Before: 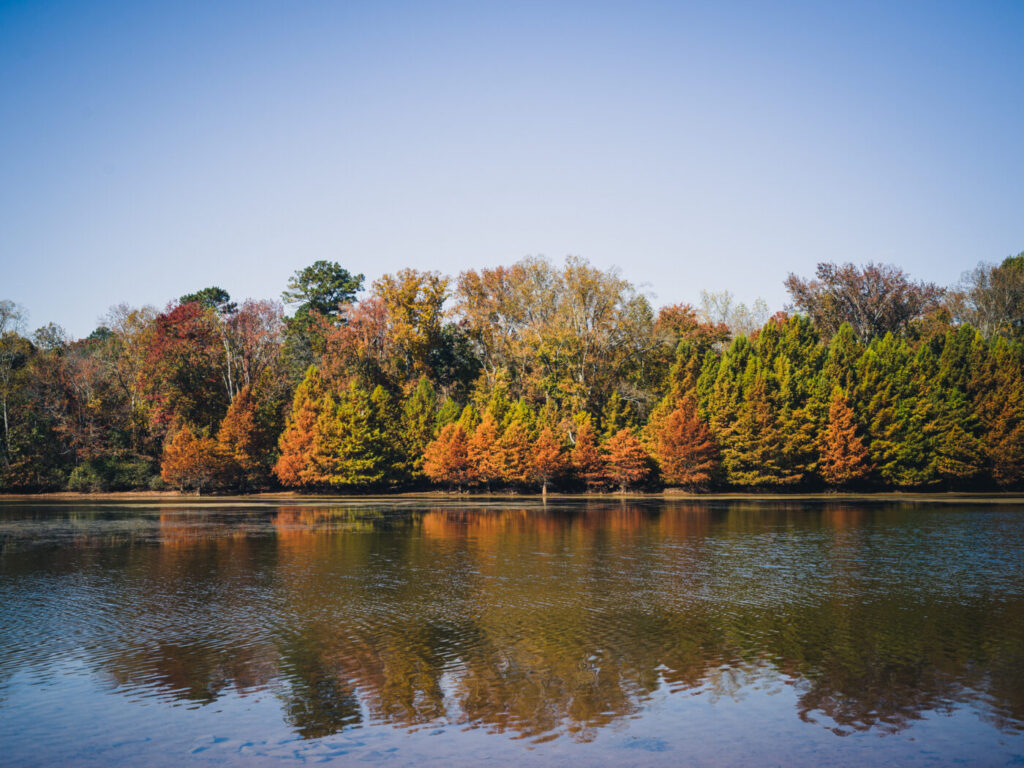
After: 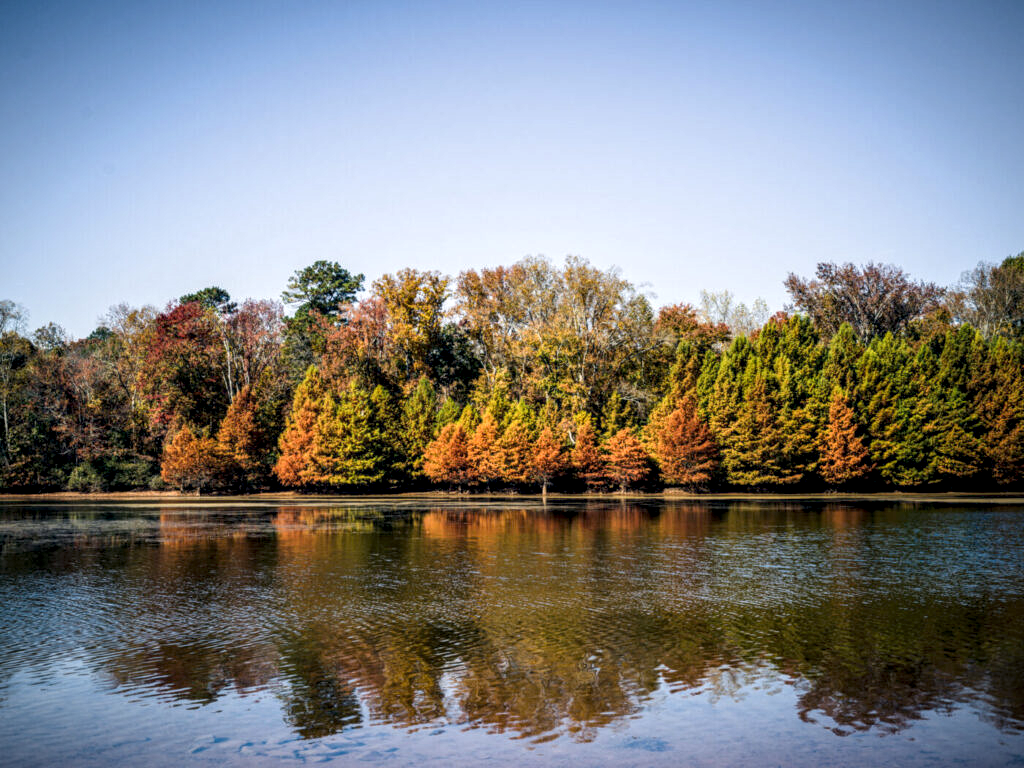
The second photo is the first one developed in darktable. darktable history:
exposure: black level correction 0.007, exposure 0.159 EV, compensate highlight preservation false
local contrast: detail 150%
vignetting: fall-off start 100%, fall-off radius 64.94%, automatic ratio true, unbound false
